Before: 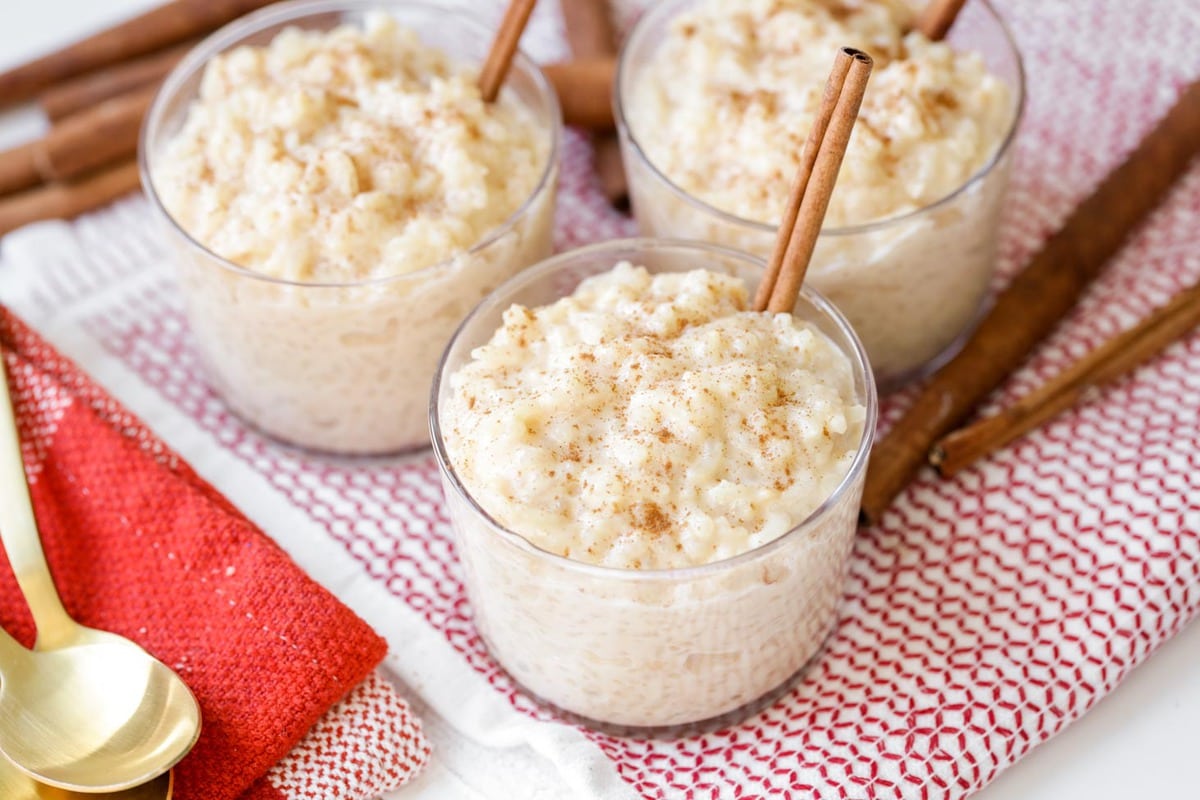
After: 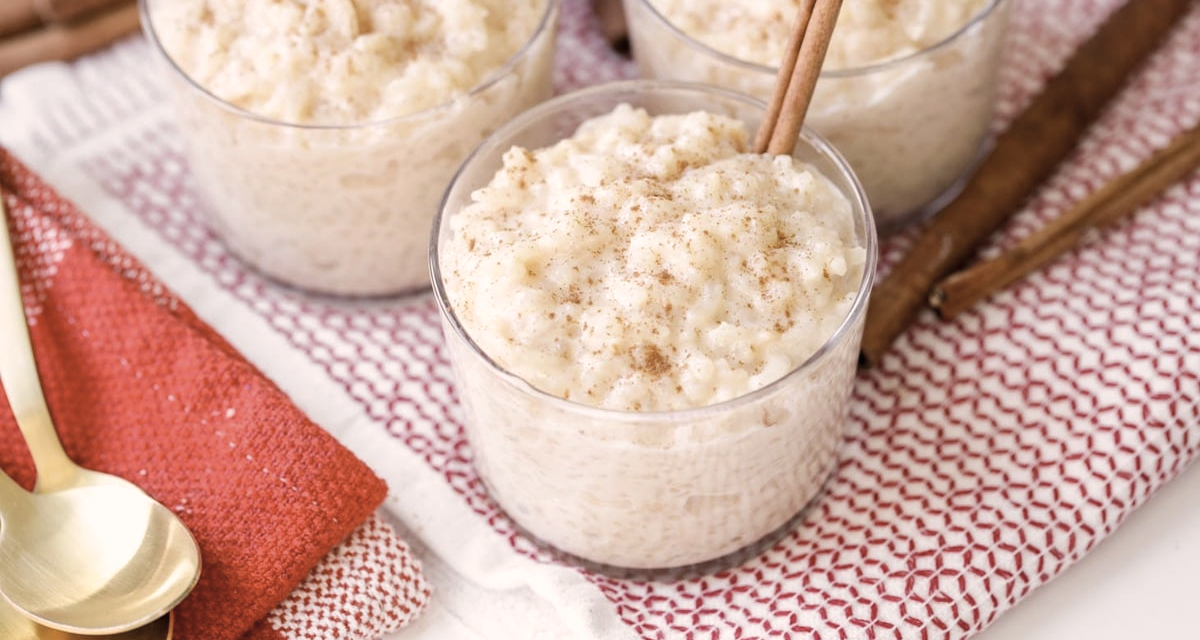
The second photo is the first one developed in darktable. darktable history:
color correction: highlights a* 5.59, highlights b* 5.24, saturation 0.68
crop and rotate: top 19.998%
color balance rgb: saturation formula JzAzBz (2021)
